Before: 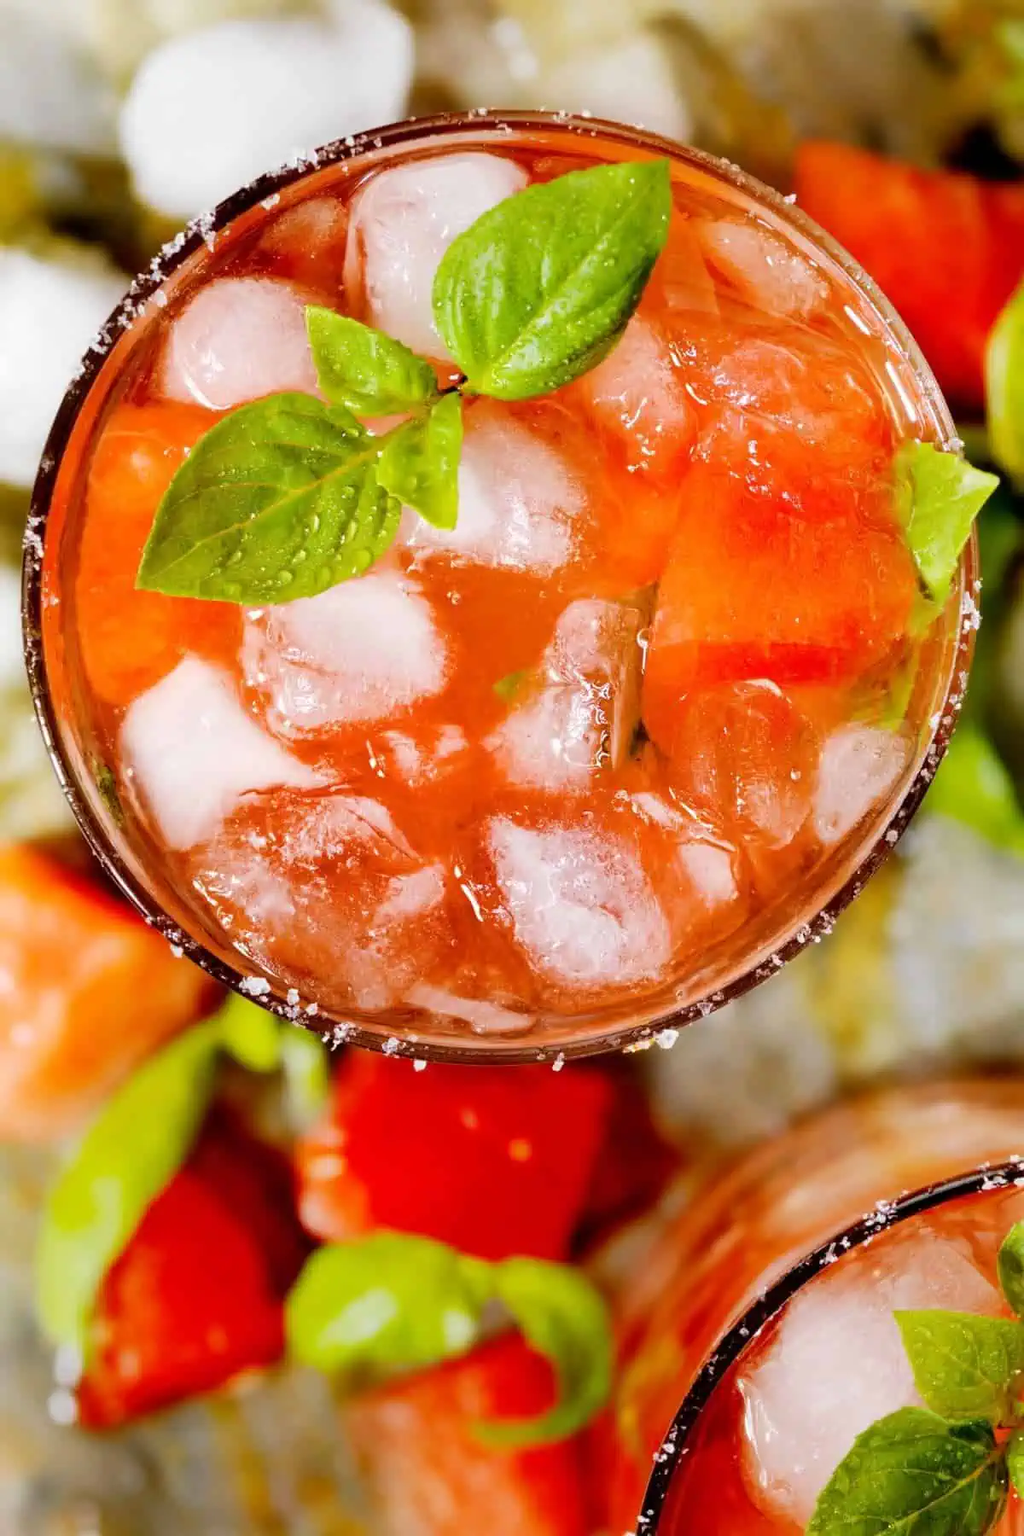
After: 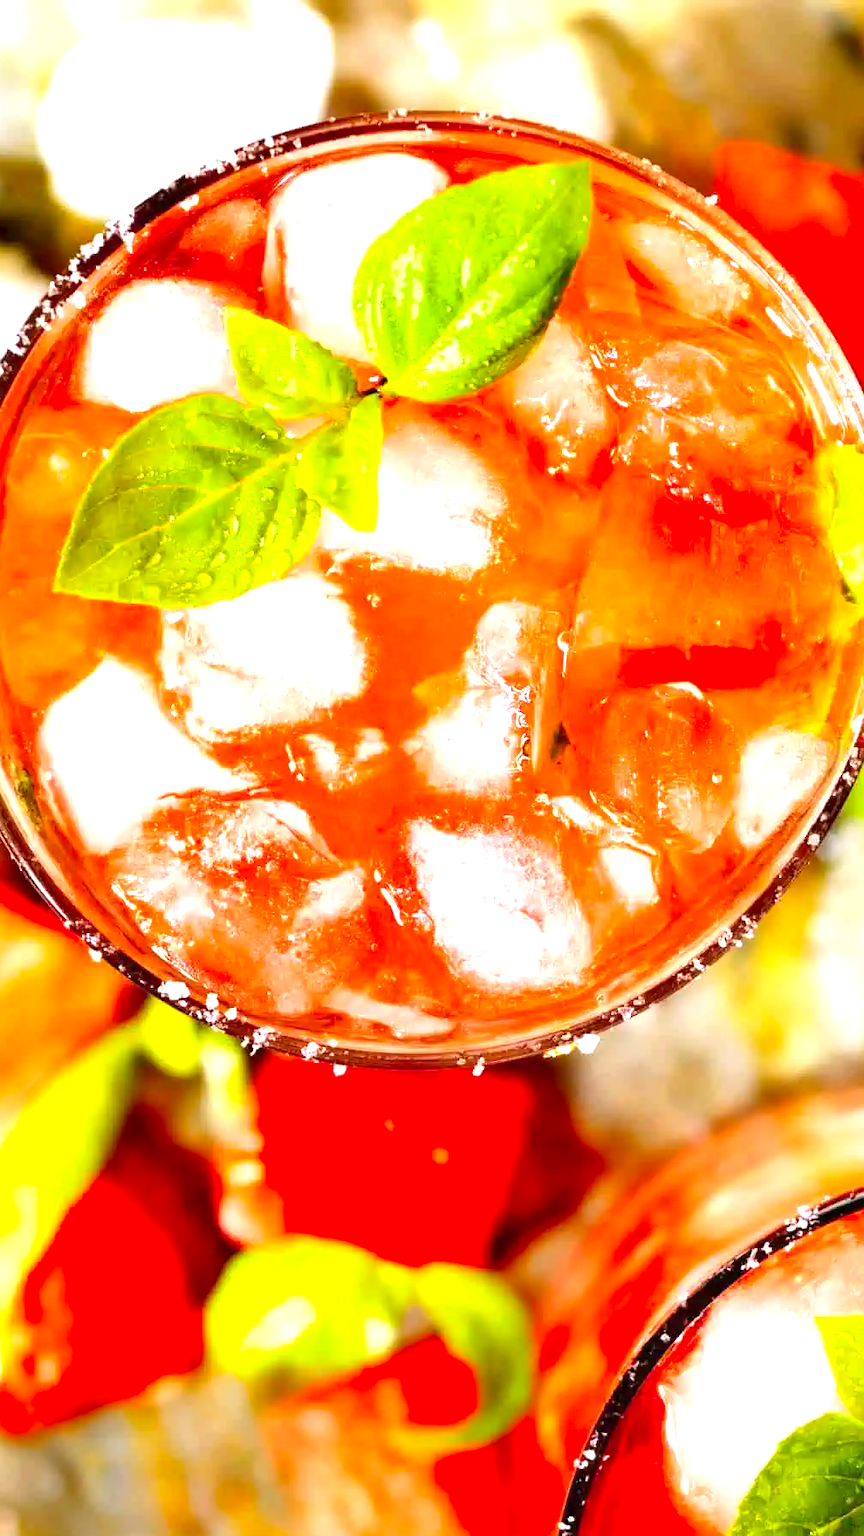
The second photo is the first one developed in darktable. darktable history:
crop: left 8.026%, right 7.374%
exposure: exposure 1.15 EV, compensate highlight preservation false
contrast brightness saturation: saturation 0.18
